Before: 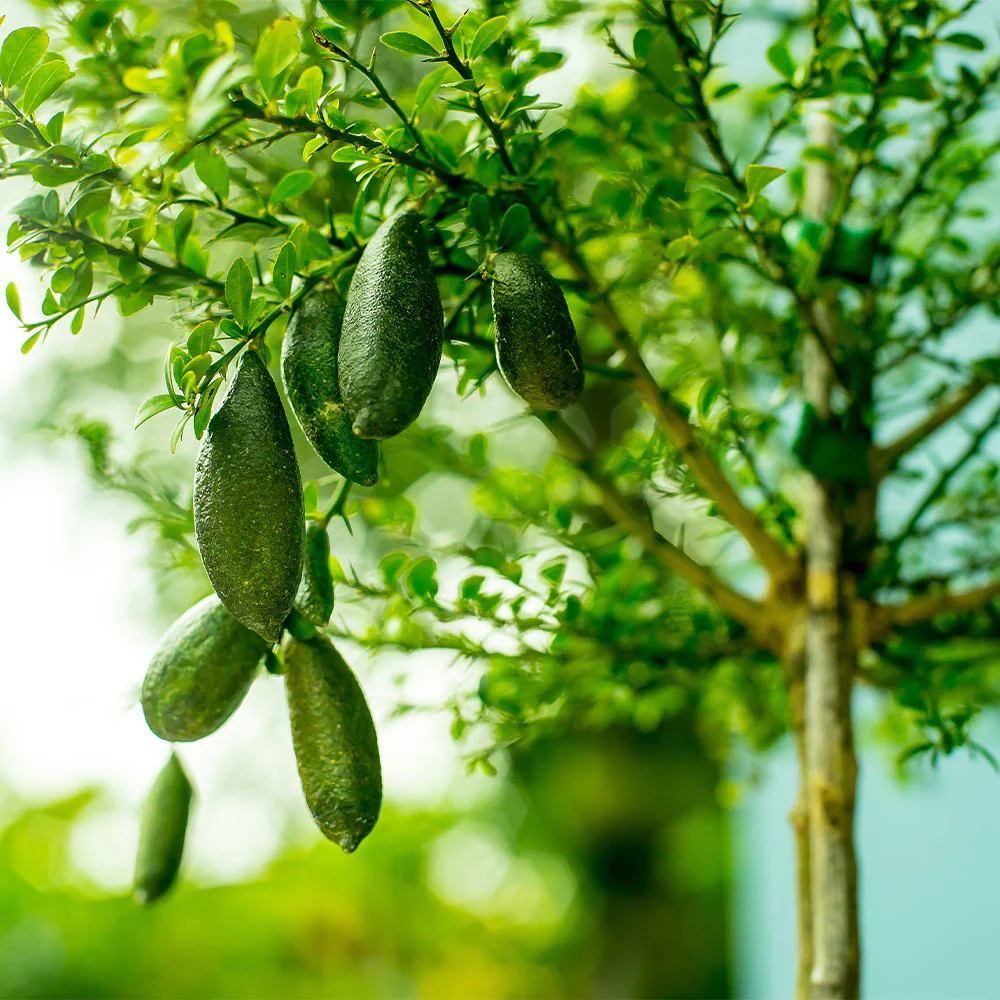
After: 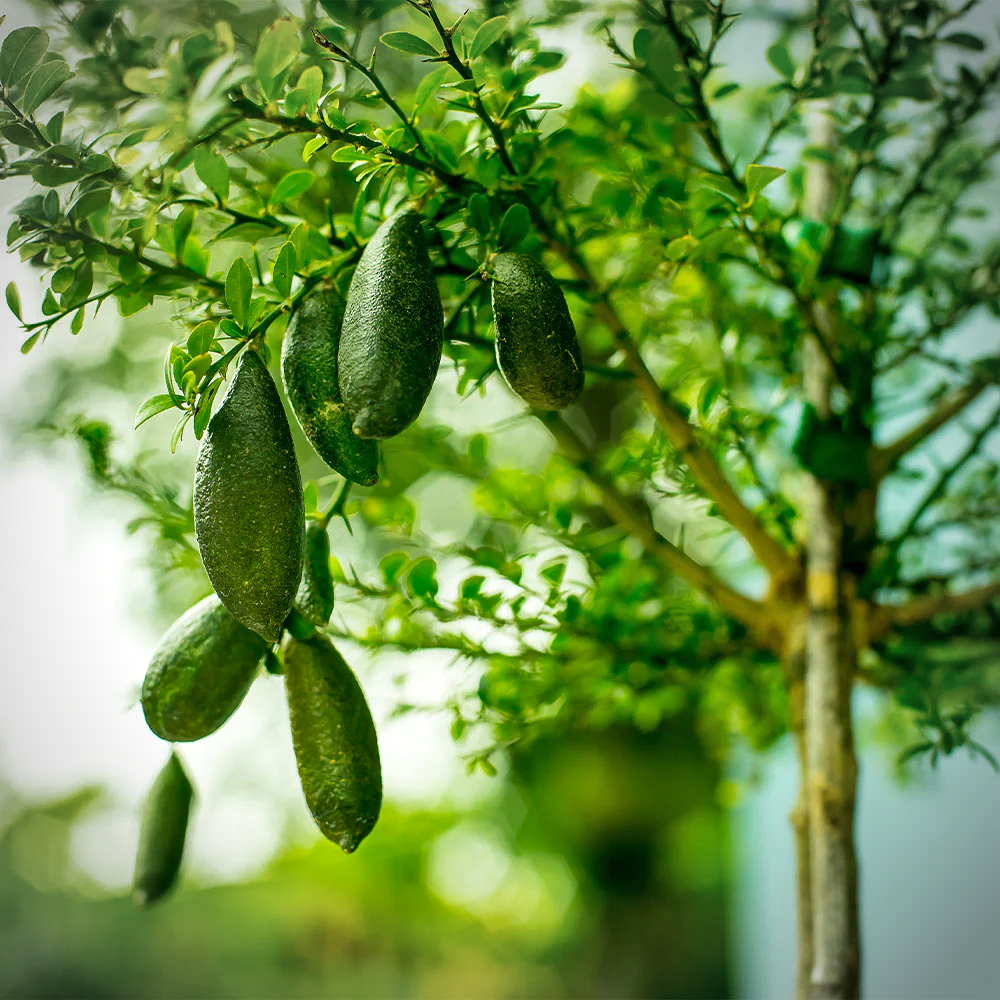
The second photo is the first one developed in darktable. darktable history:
shadows and highlights: shadows 40, highlights -54, highlights color adjustment 46%, low approximation 0.01, soften with gaussian
vignetting: unbound false
exposure: exposure 0.02 EV, compensate highlight preservation false
